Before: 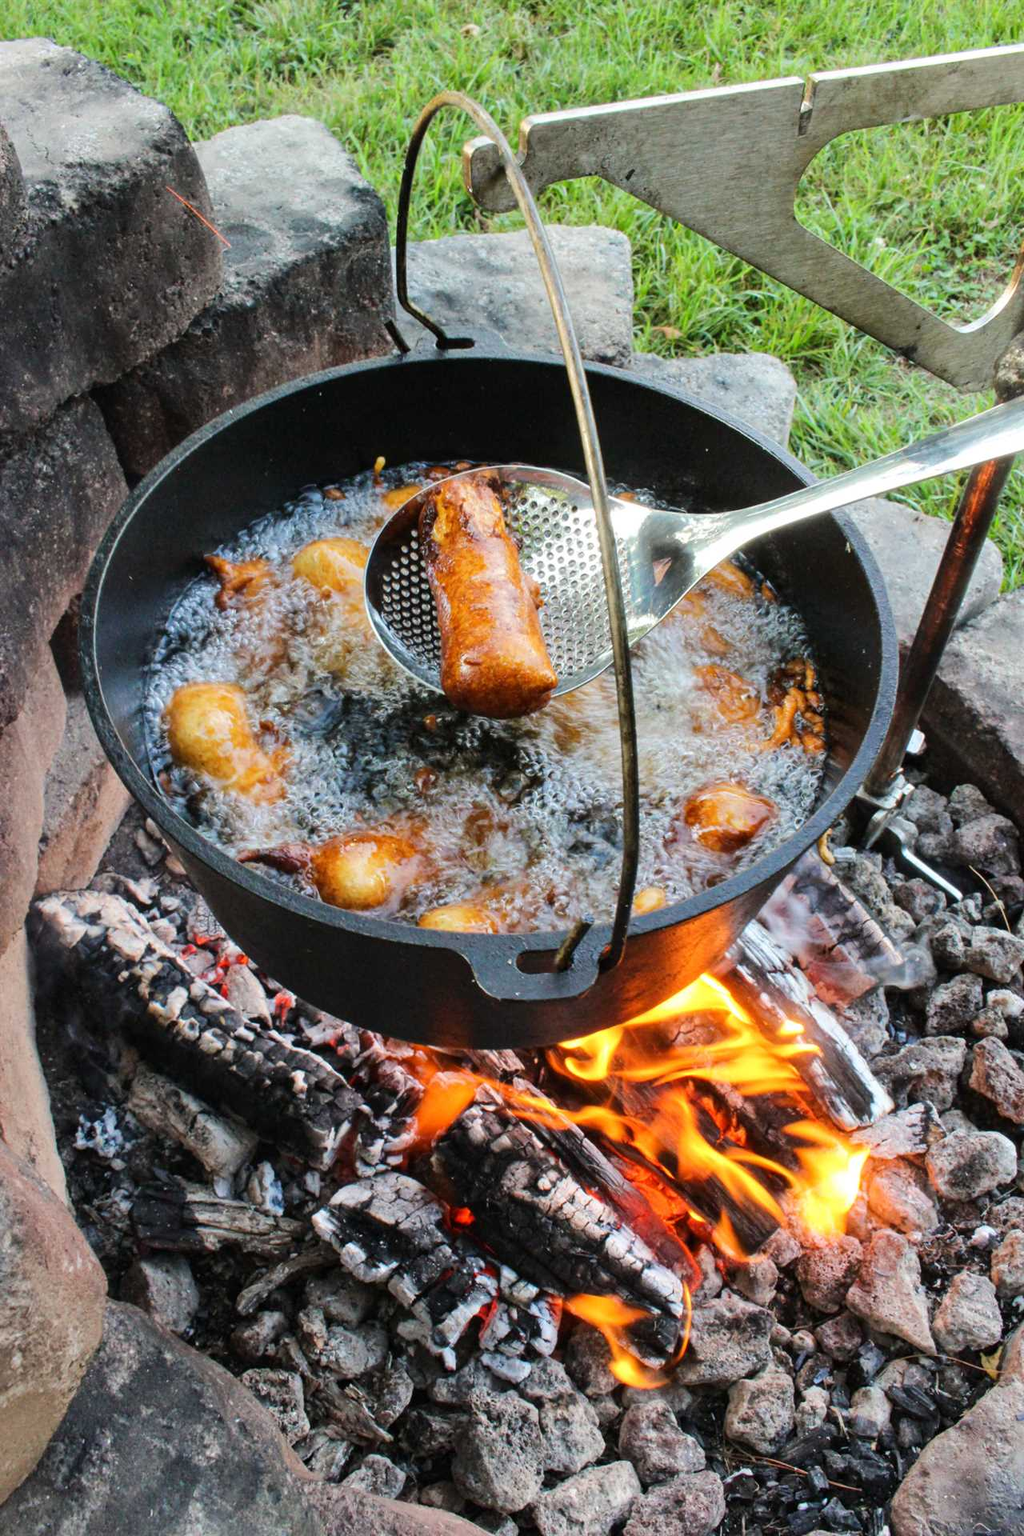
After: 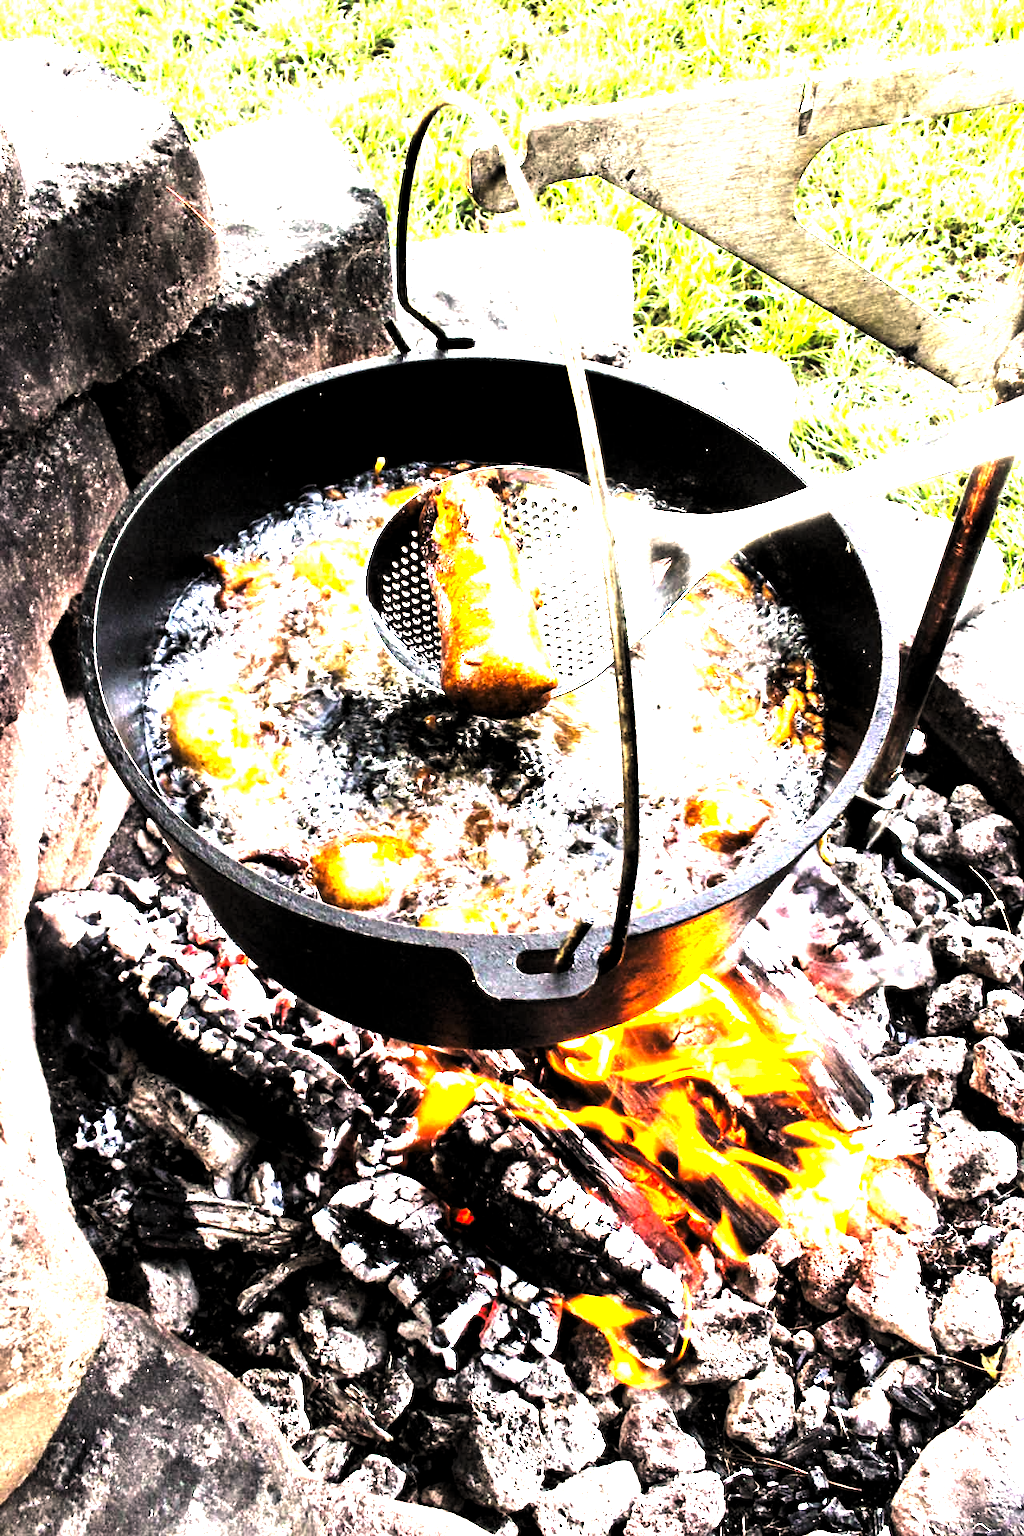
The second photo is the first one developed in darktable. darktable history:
color correction: highlights a* 11.96, highlights b* 11.58
exposure: exposure 2.25 EV, compensate highlight preservation false
levels: mode automatic, black 8.58%, gray 59.42%, levels [0, 0.445, 1]
